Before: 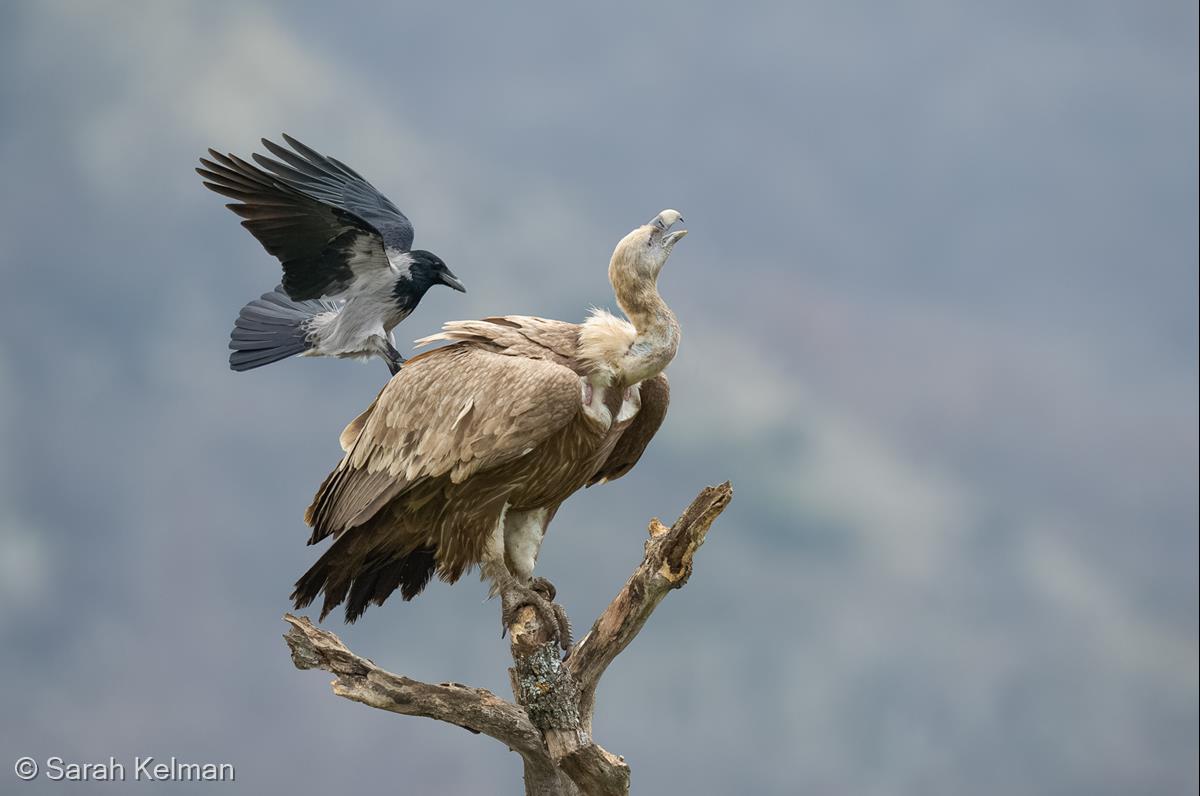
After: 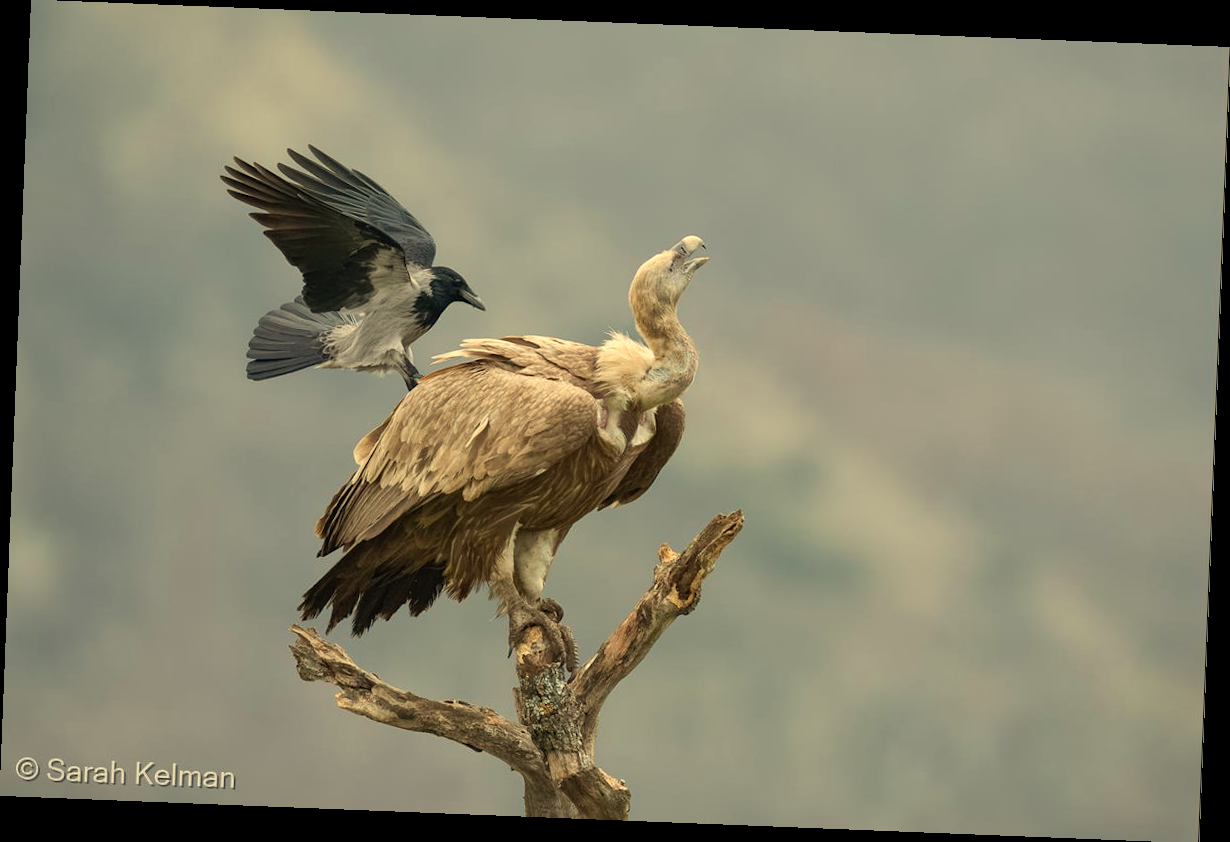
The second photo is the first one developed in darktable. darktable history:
rotate and perspective: rotation 2.27°, automatic cropping off
white balance: red 1.08, blue 0.791
